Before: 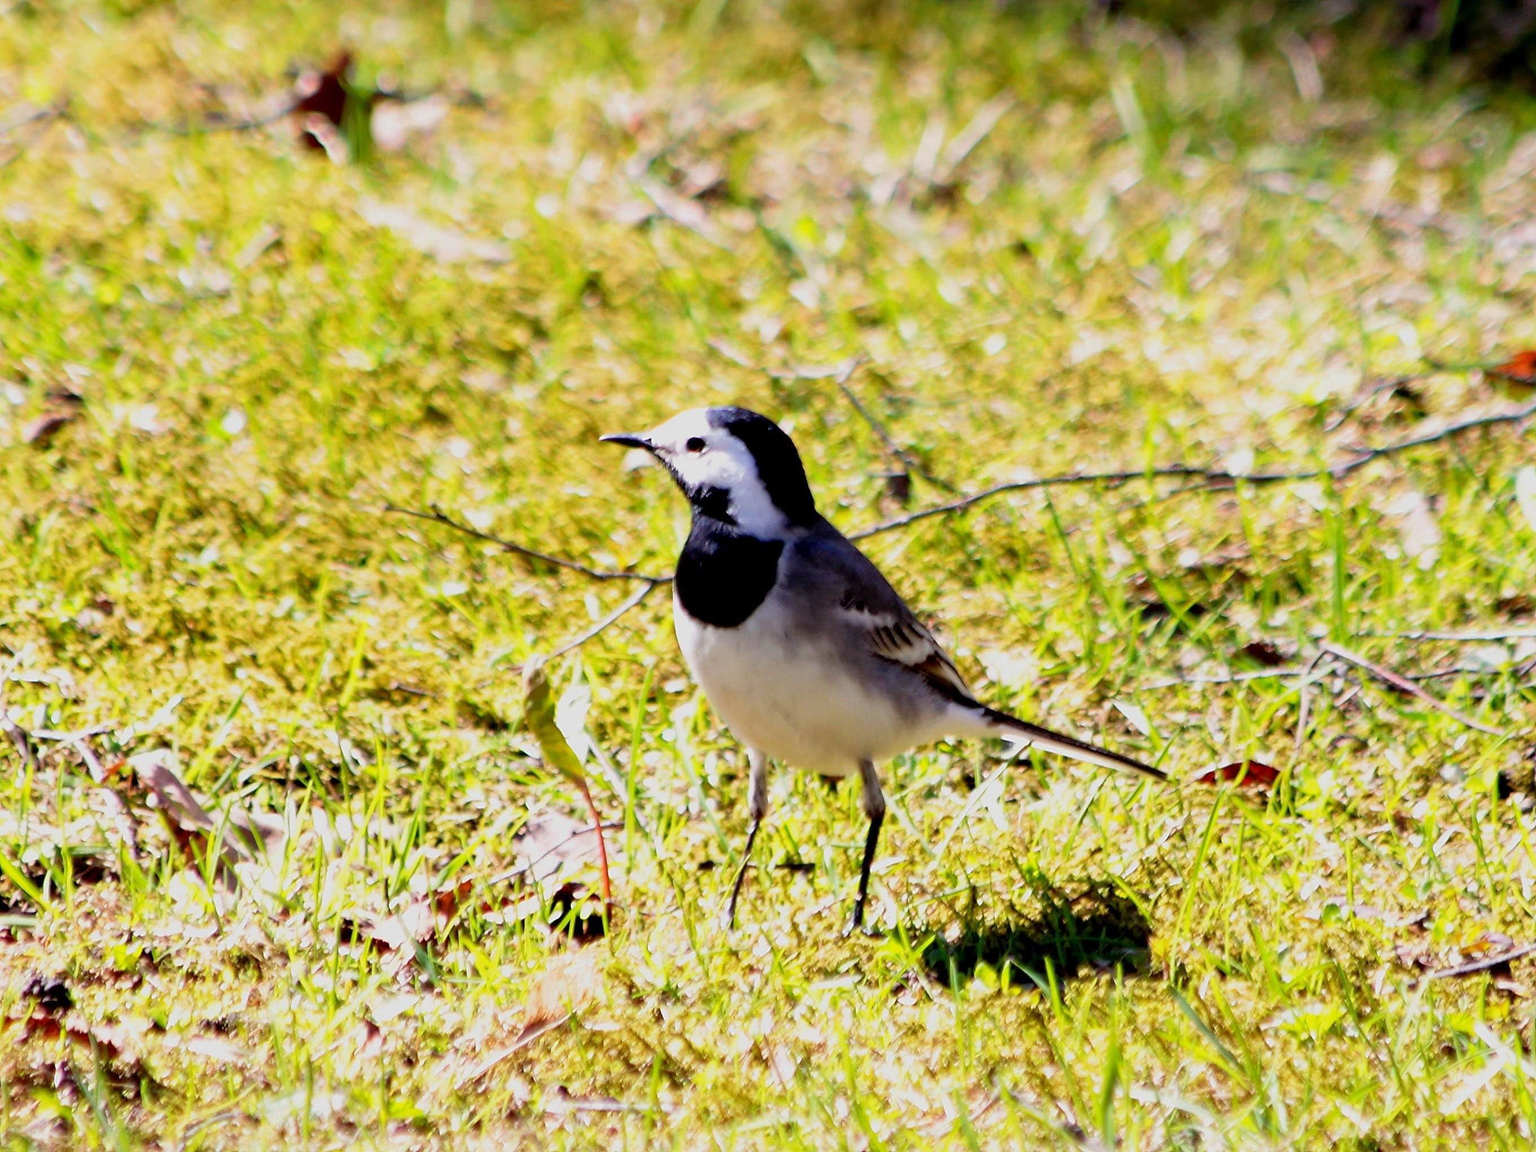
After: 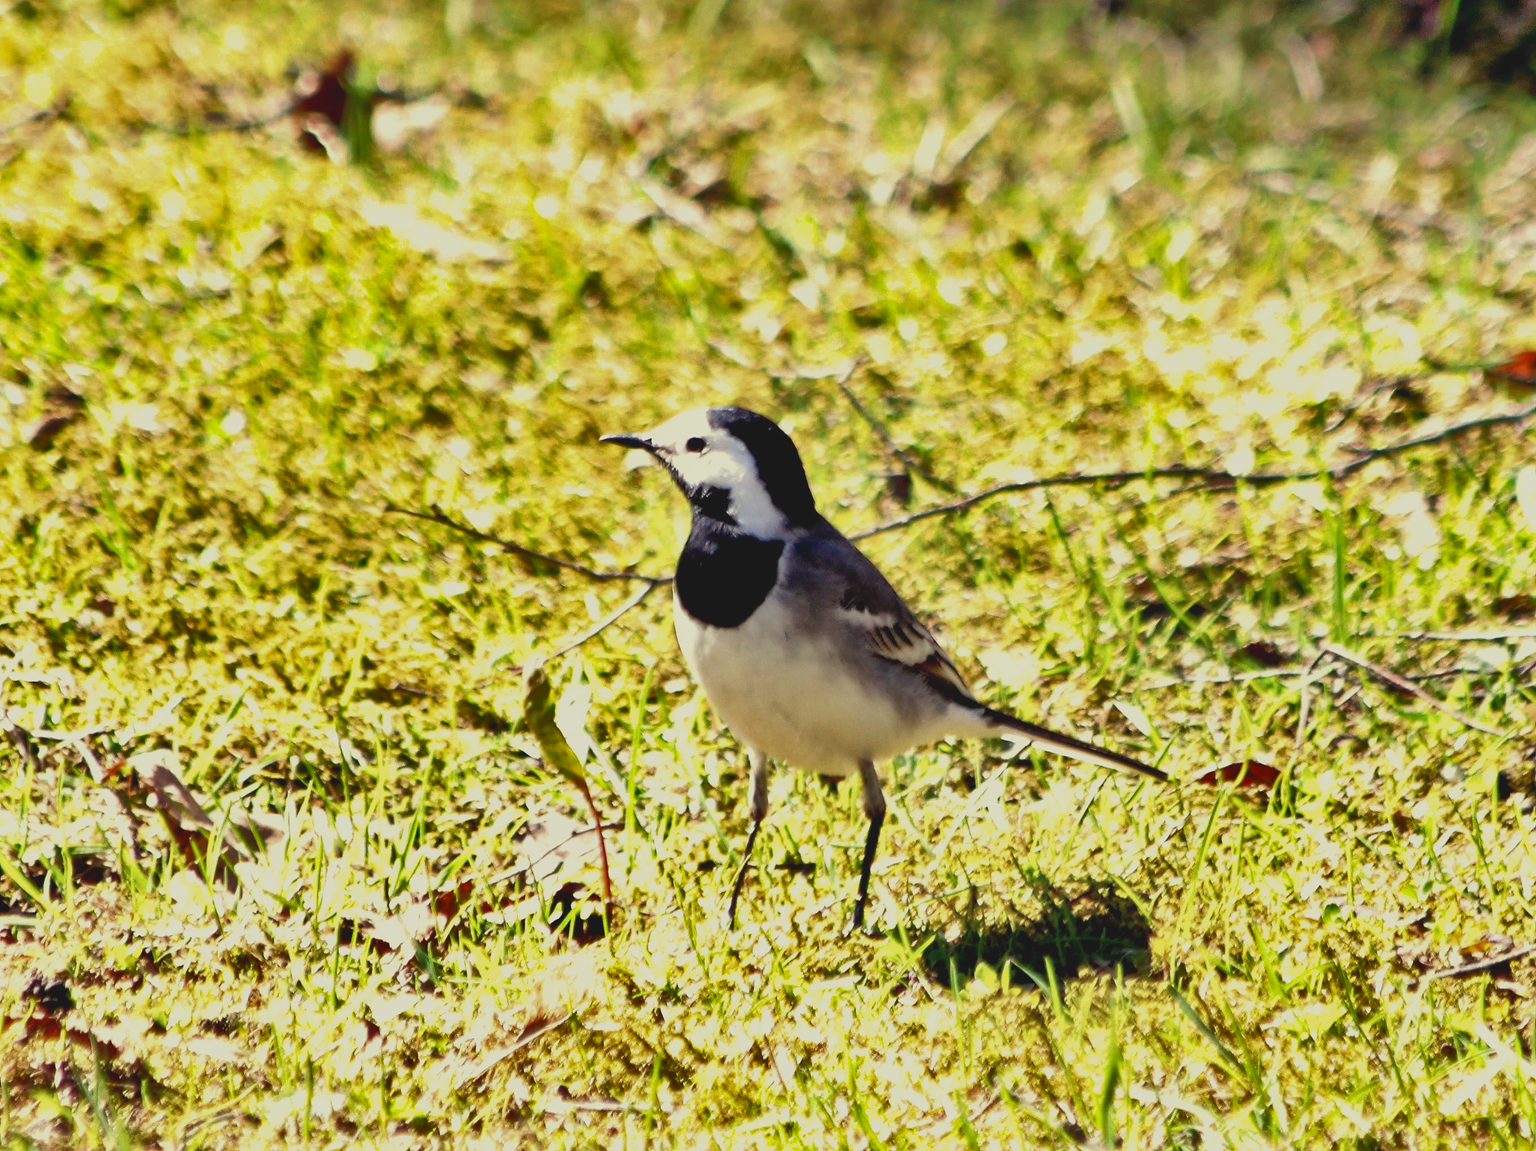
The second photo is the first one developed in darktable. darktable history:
exposure: exposure 0.137 EV
highlight reconstruction: method clip highlights, clipping threshold 0
contrast brightness saturation: contrast -0.25, brightness -0.09, saturation -0.21
white balance: red 1.006, blue 0.807
shadows and highlights: white point adjustment 10, highlights -64.21, compress 30.53%, highlights color adjustment 51.58%, soften with gaussian
